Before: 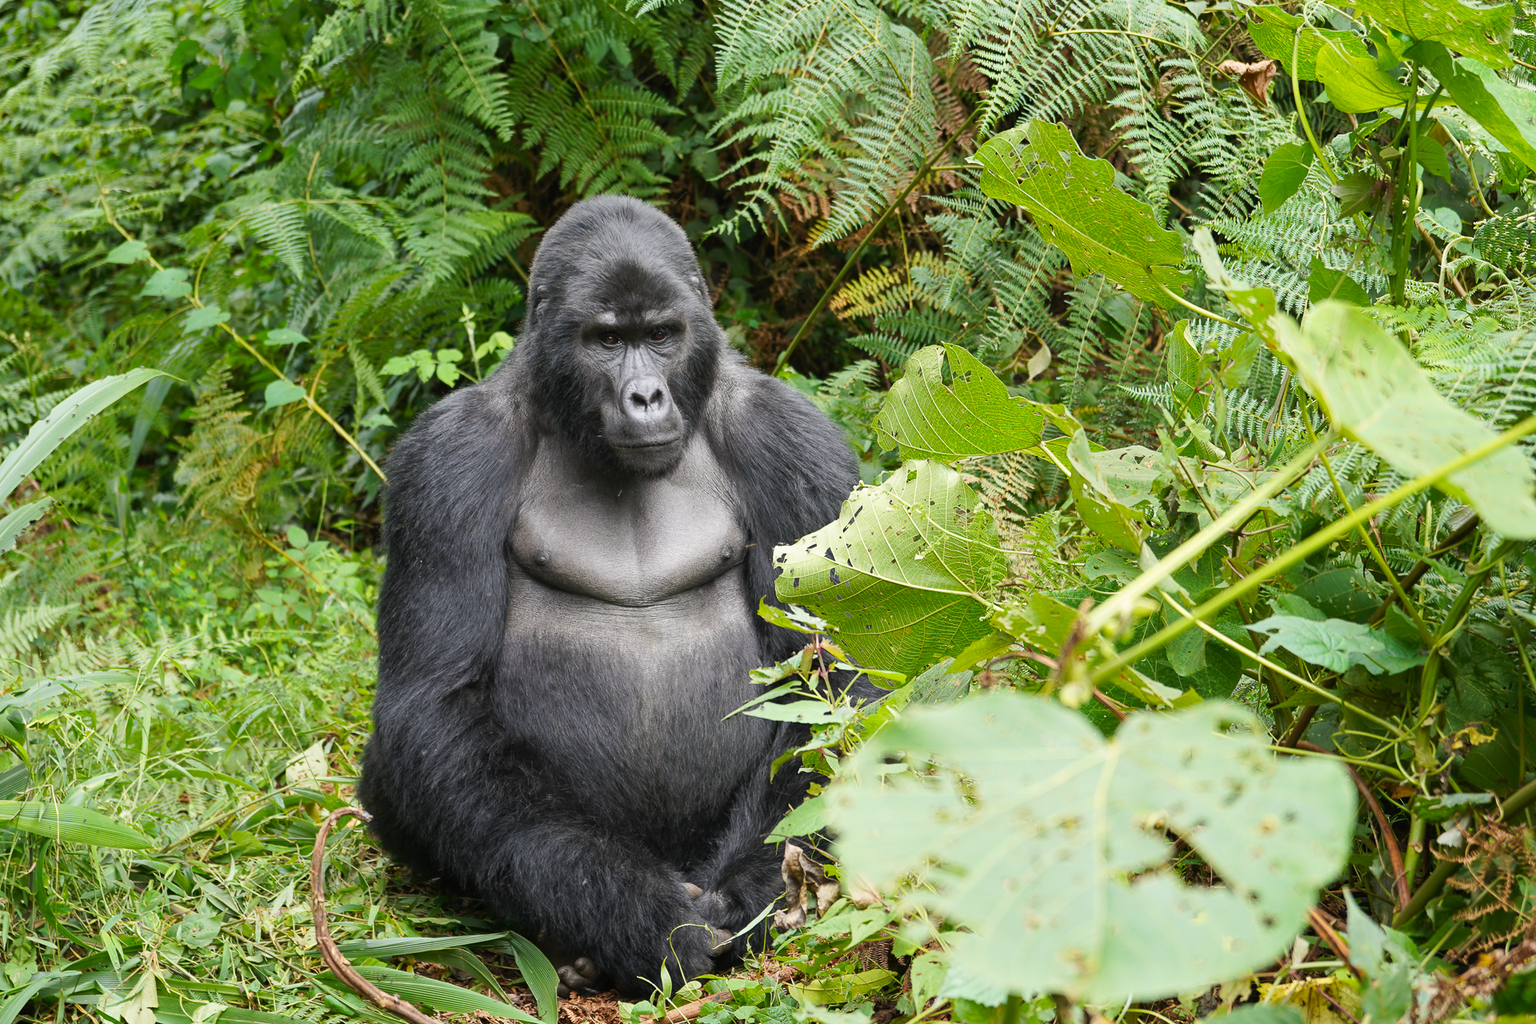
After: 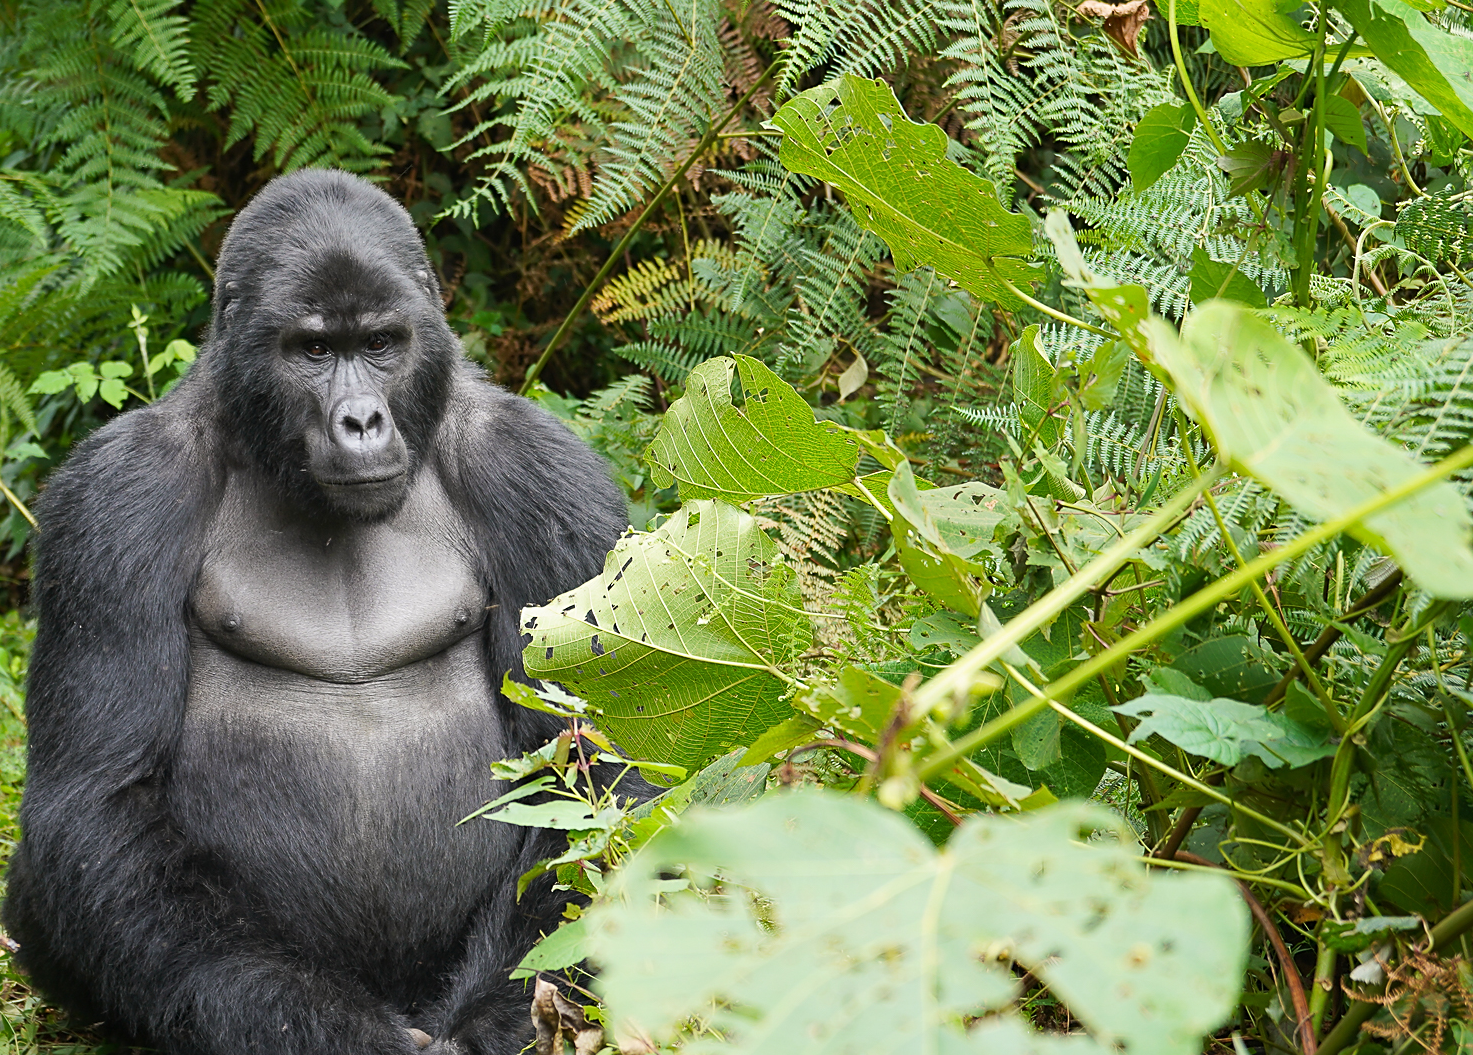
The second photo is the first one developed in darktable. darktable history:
crop: left 23.25%, top 5.918%, bottom 11.605%
sharpen: radius 1.833, amount 0.403, threshold 1.268
